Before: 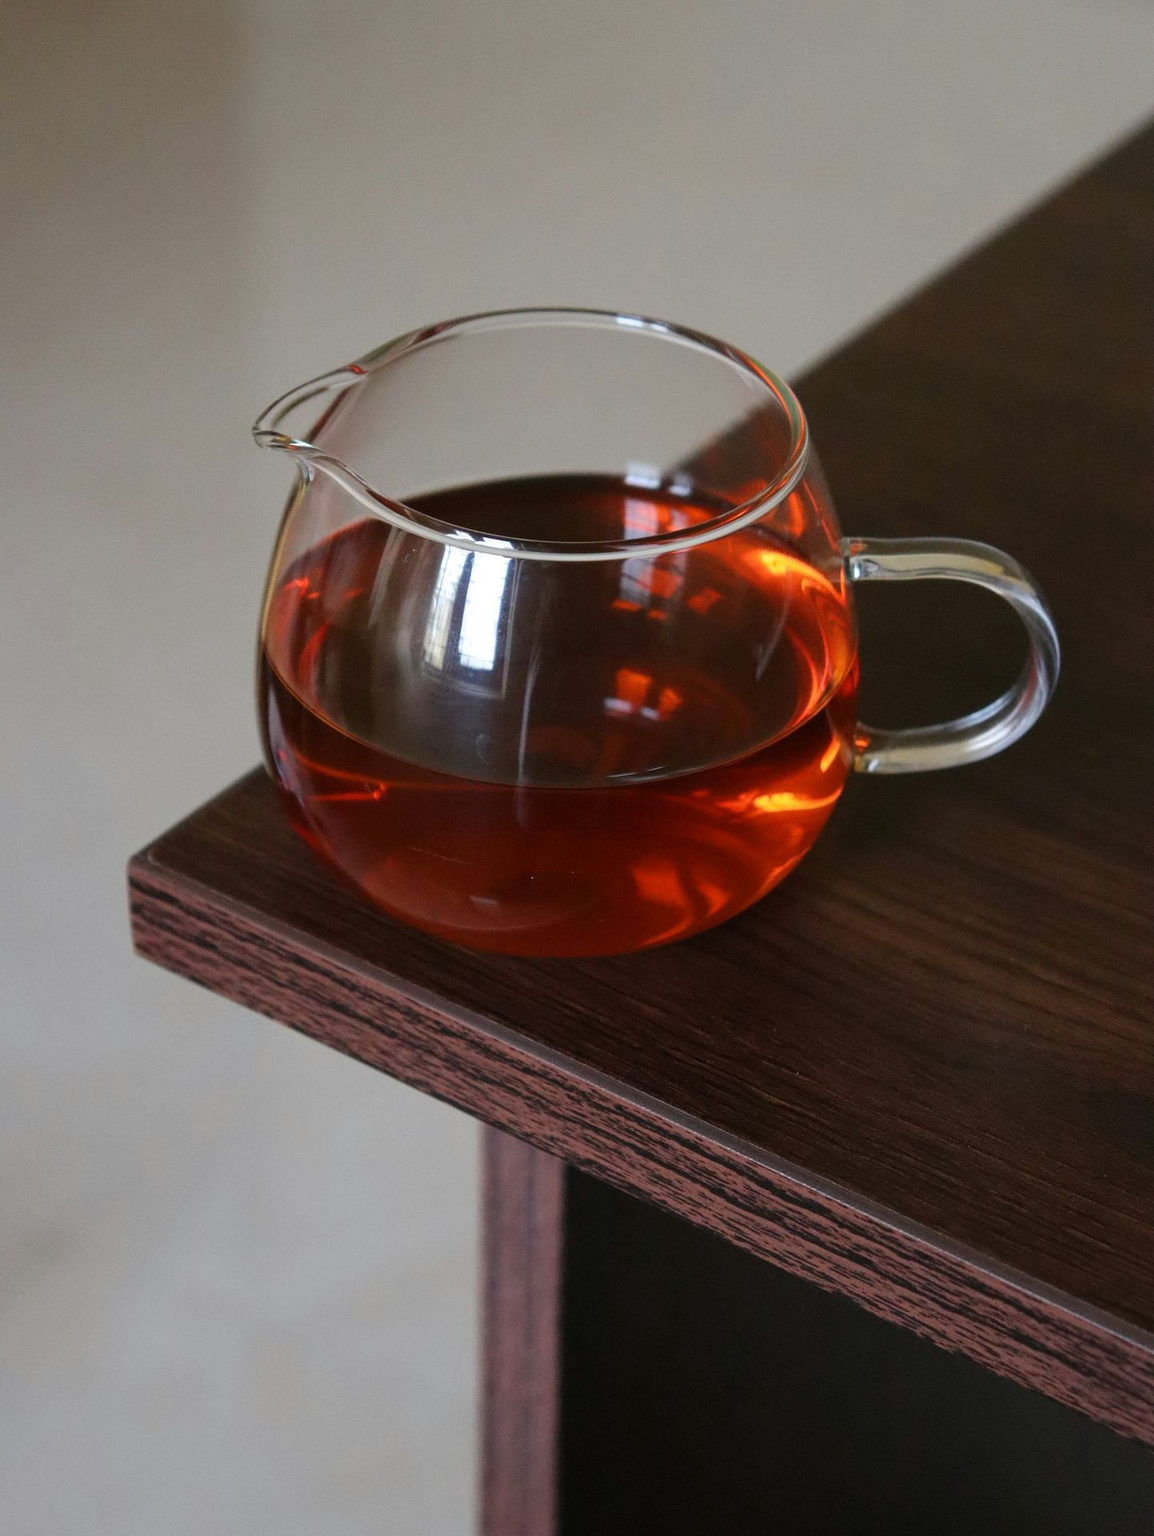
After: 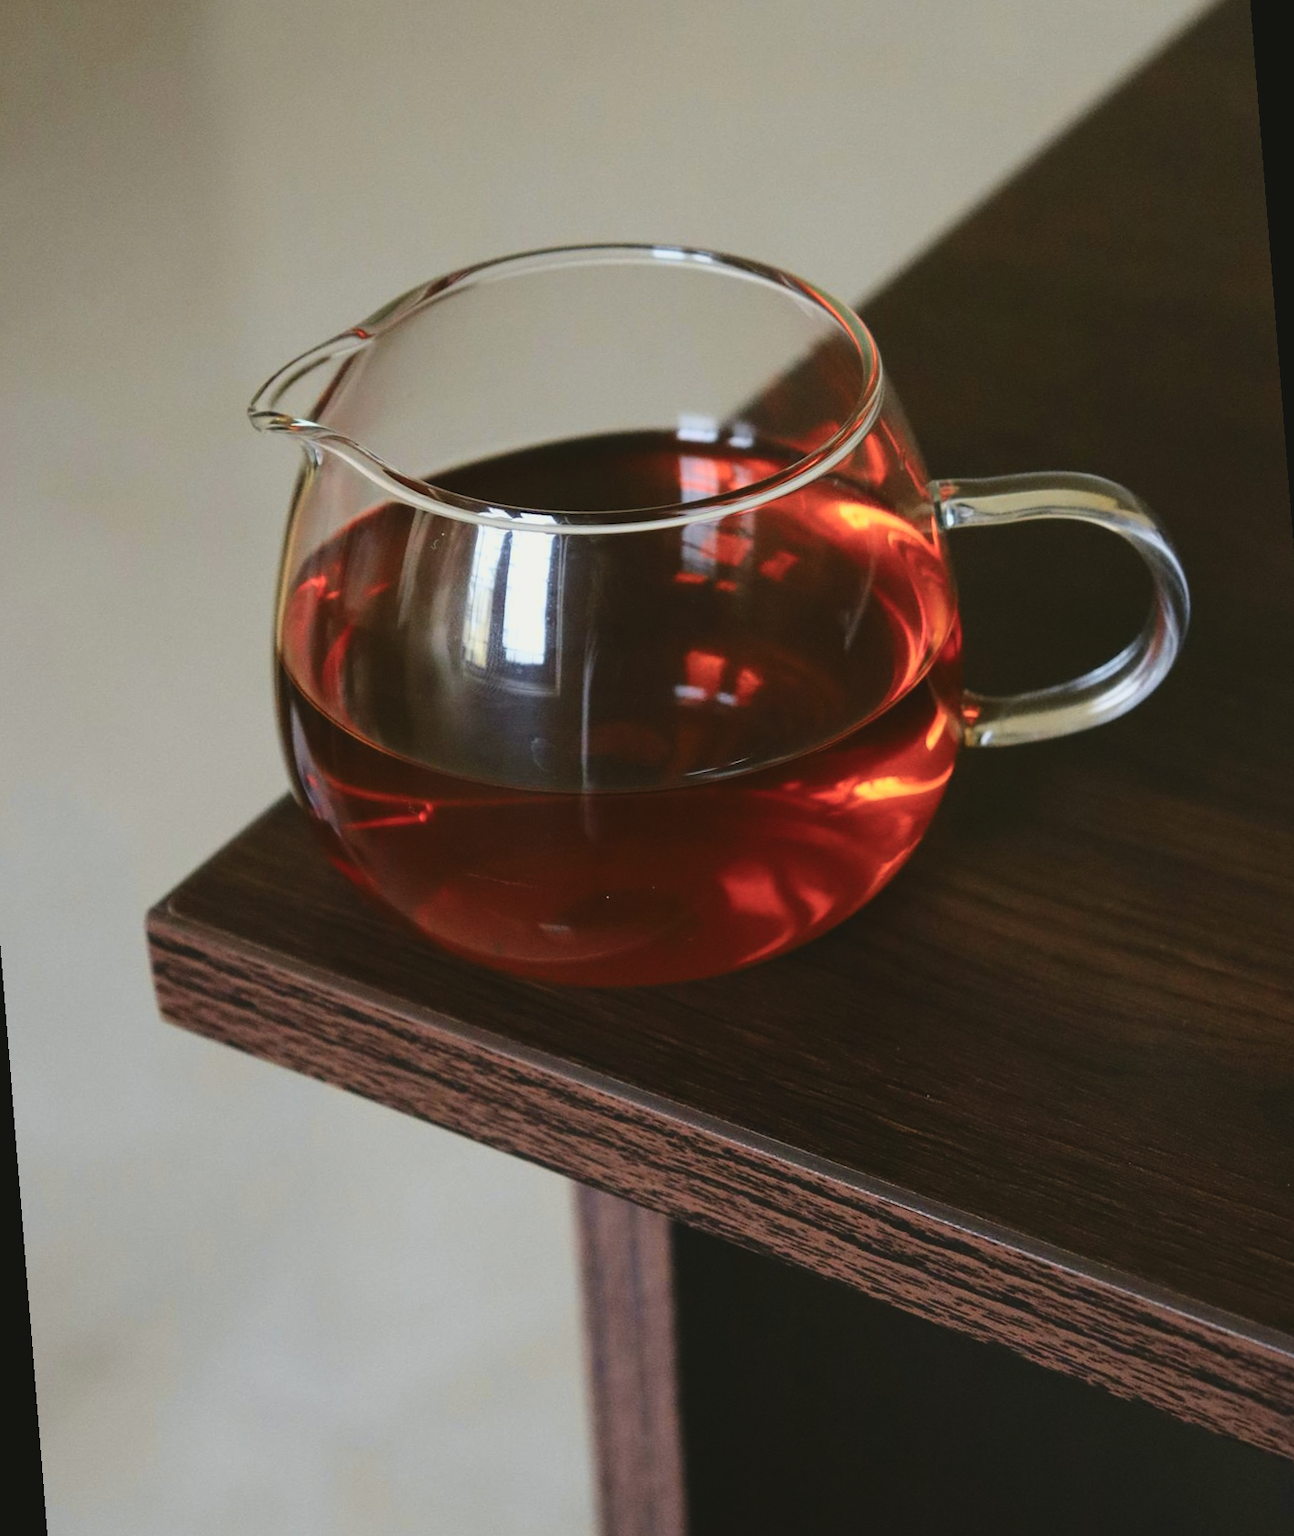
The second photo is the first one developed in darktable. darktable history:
tone curve: curves: ch0 [(0, 0.023) (0.087, 0.065) (0.184, 0.168) (0.45, 0.54) (0.57, 0.683) (0.706, 0.841) (0.877, 0.948) (1, 0.984)]; ch1 [(0, 0) (0.388, 0.369) (0.447, 0.447) (0.505, 0.5) (0.534, 0.535) (0.563, 0.563) (0.579, 0.59) (0.644, 0.663) (1, 1)]; ch2 [(0, 0) (0.301, 0.259) (0.385, 0.395) (0.492, 0.496) (0.518, 0.537) (0.583, 0.605) (0.673, 0.667) (1, 1)], color space Lab, independent channels, preserve colors none
exposure: black level correction -0.015, exposure -0.5 EV, compensate highlight preservation false
rotate and perspective: rotation -4.57°, crop left 0.054, crop right 0.944, crop top 0.087, crop bottom 0.914
levels: levels [0.018, 0.493, 1]
